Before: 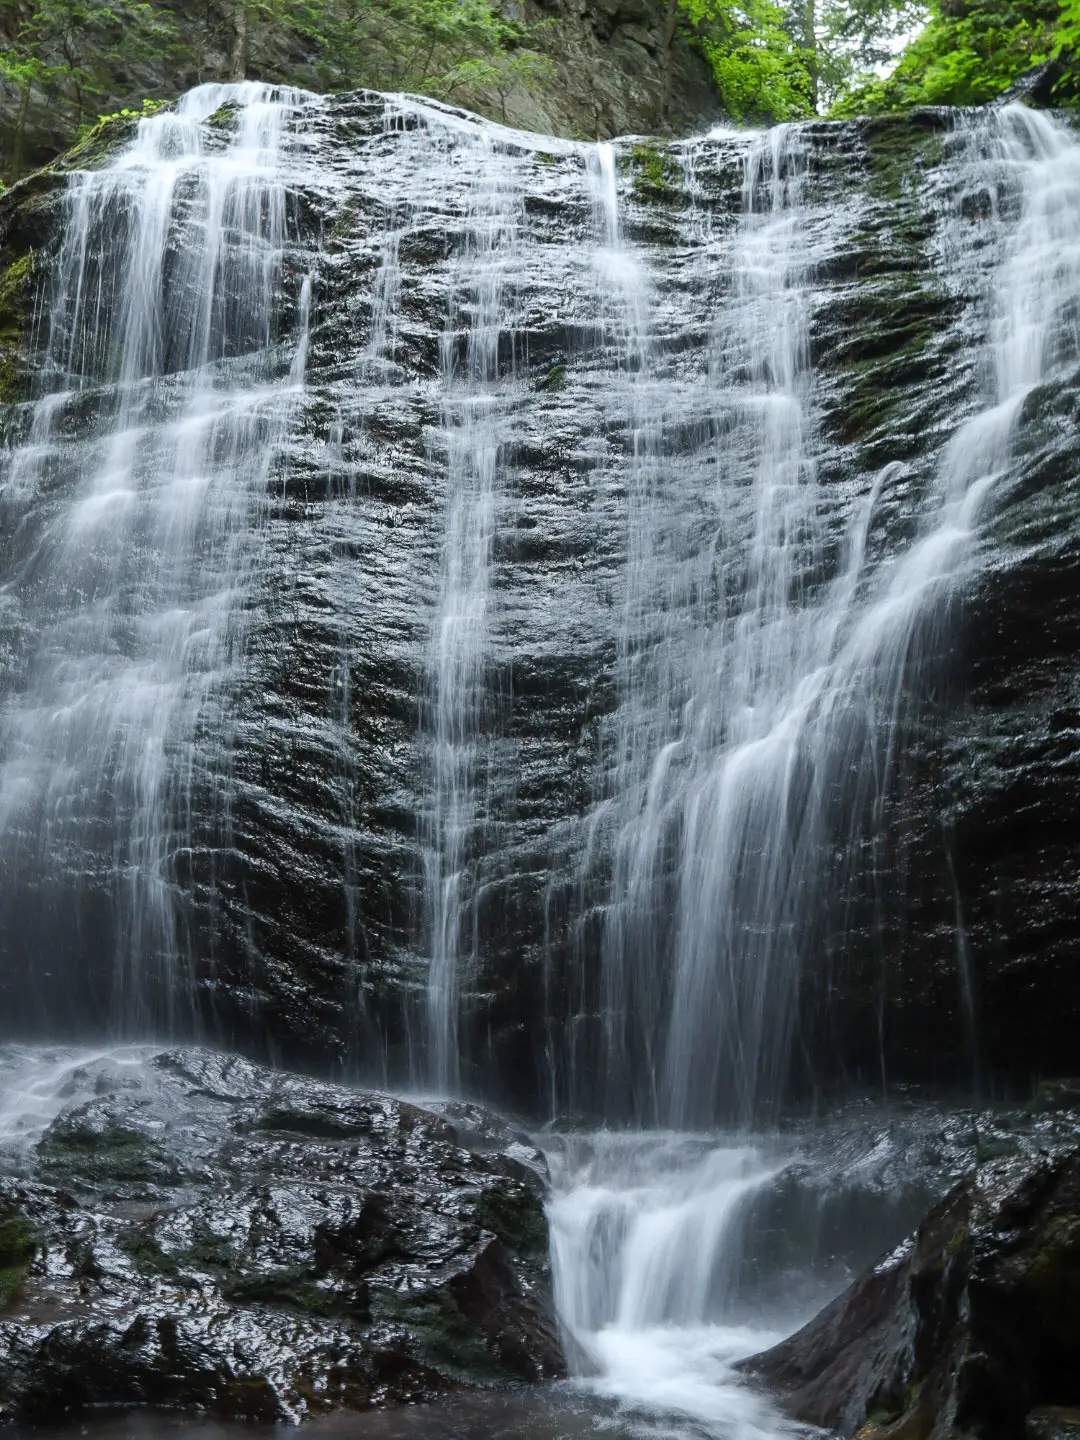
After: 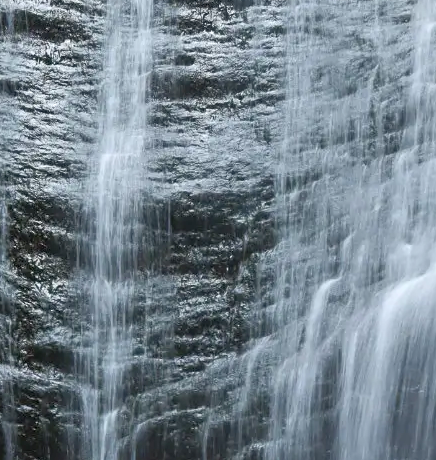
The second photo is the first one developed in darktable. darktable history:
crop: left 31.751%, top 32.172%, right 27.8%, bottom 35.83%
tone equalizer: -8 EV 1 EV, -7 EV 1 EV, -6 EV 1 EV, -5 EV 1 EV, -4 EV 1 EV, -3 EV 0.75 EV, -2 EV 0.5 EV, -1 EV 0.25 EV
